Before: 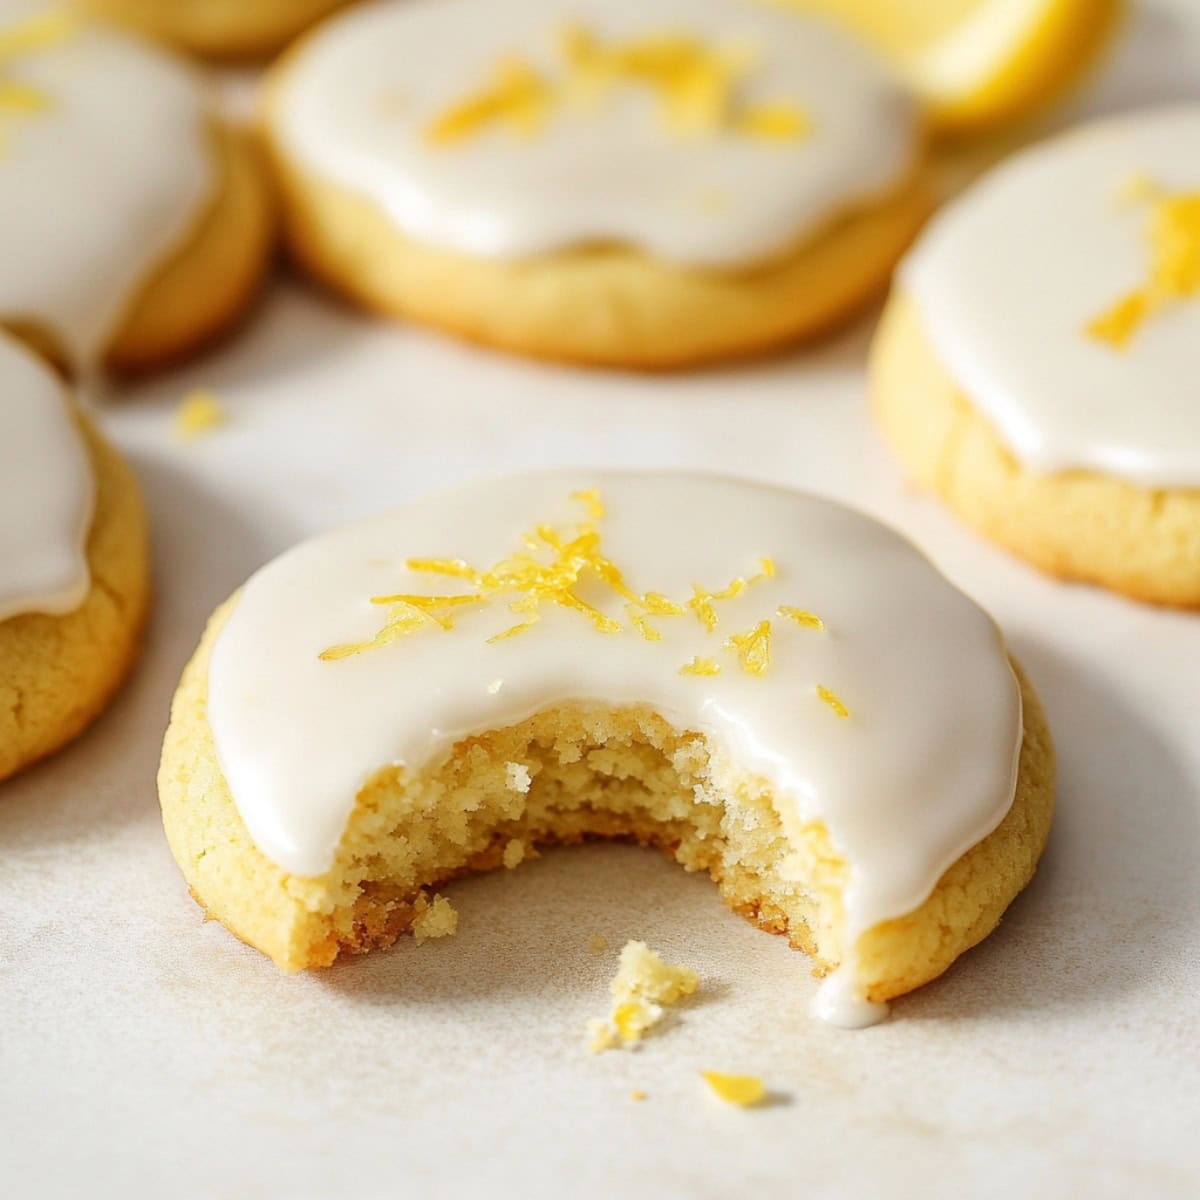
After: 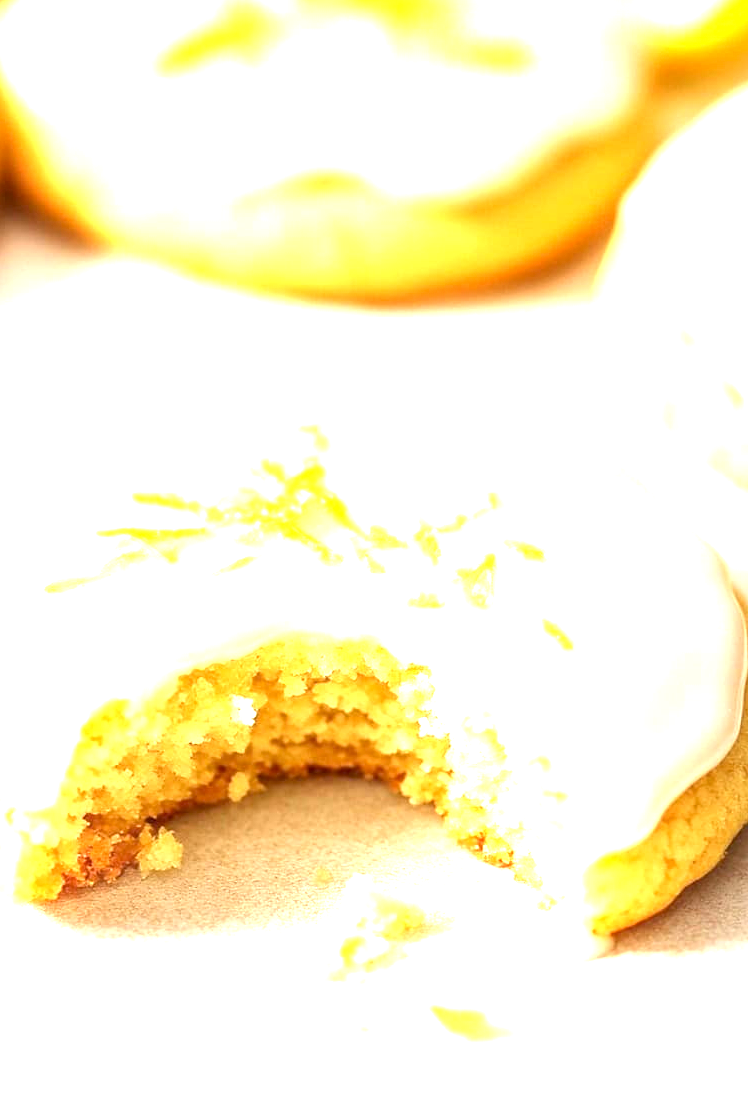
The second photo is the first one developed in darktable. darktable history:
crop and rotate: left 22.918%, top 5.629%, right 14.711%, bottom 2.247%
exposure: black level correction 0.001, exposure 1.84 EV, compensate highlight preservation false
